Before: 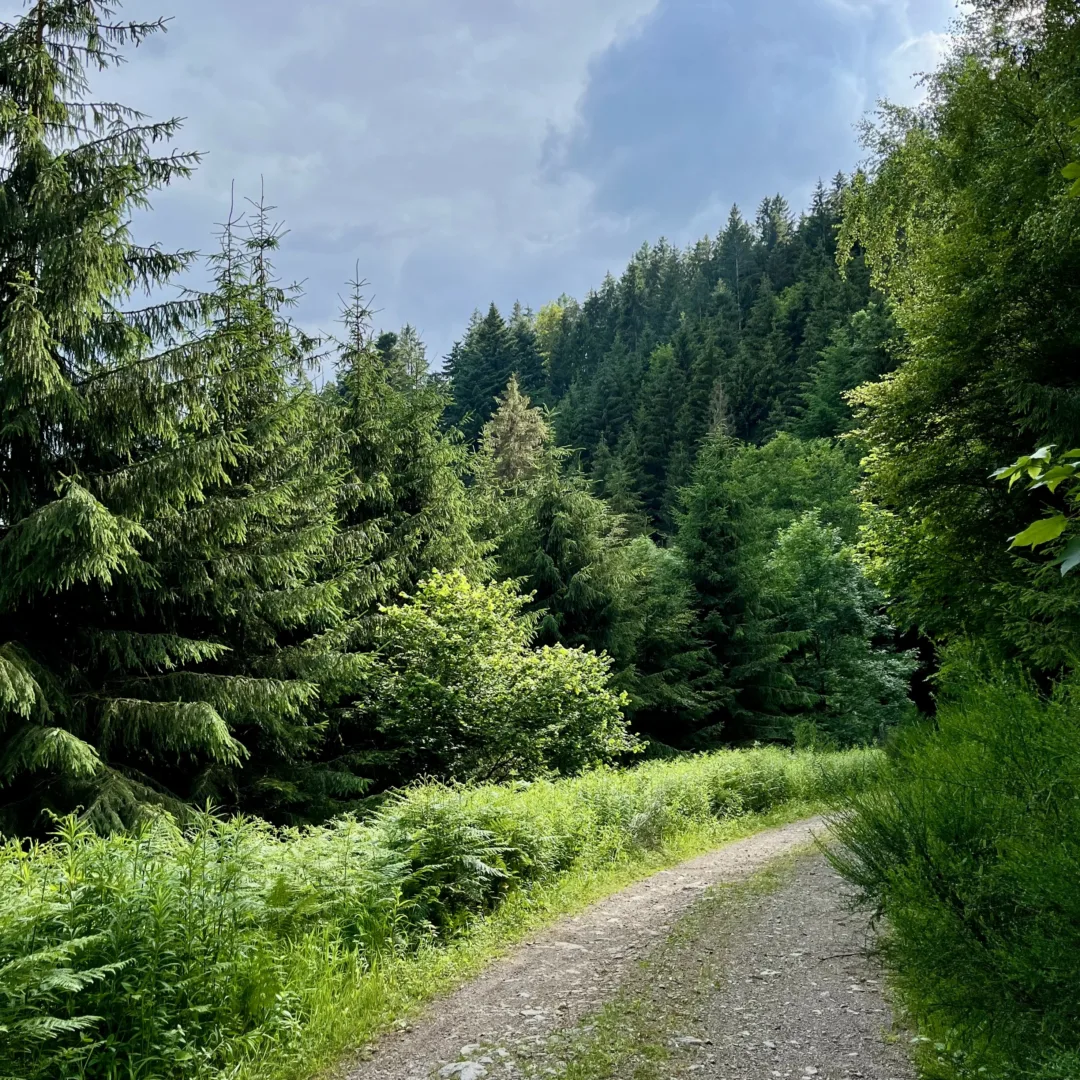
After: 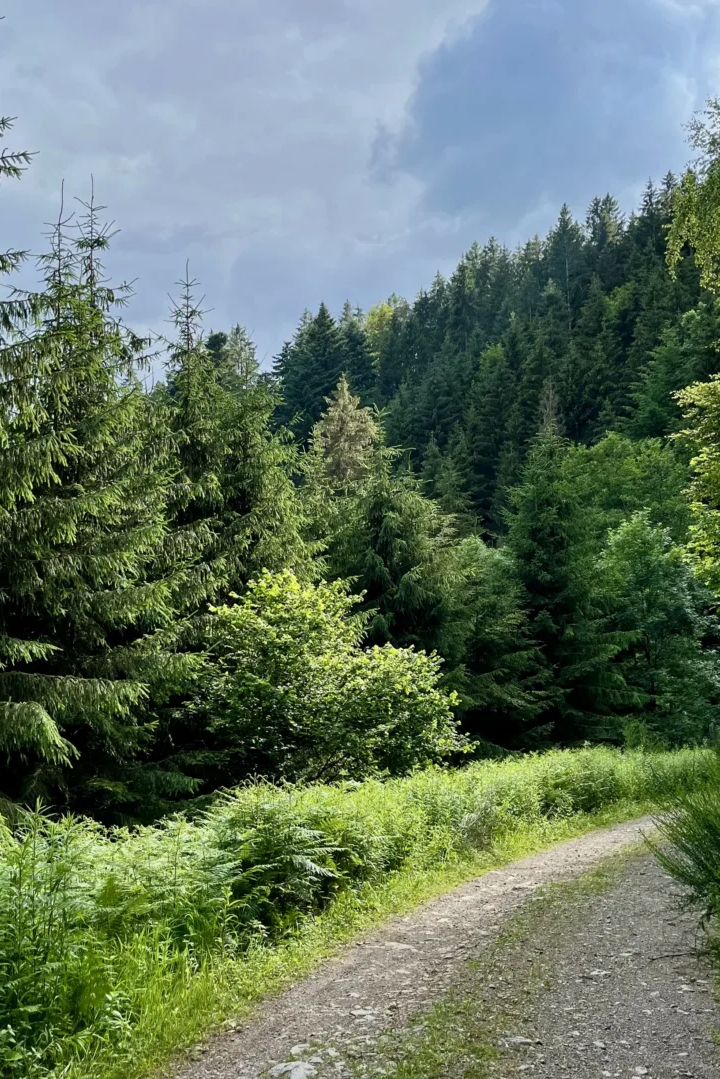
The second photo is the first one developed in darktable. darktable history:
base curve: curves: ch0 [(0, 0) (0.303, 0.277) (1, 1)]
crop and rotate: left 15.754%, right 17.579%
